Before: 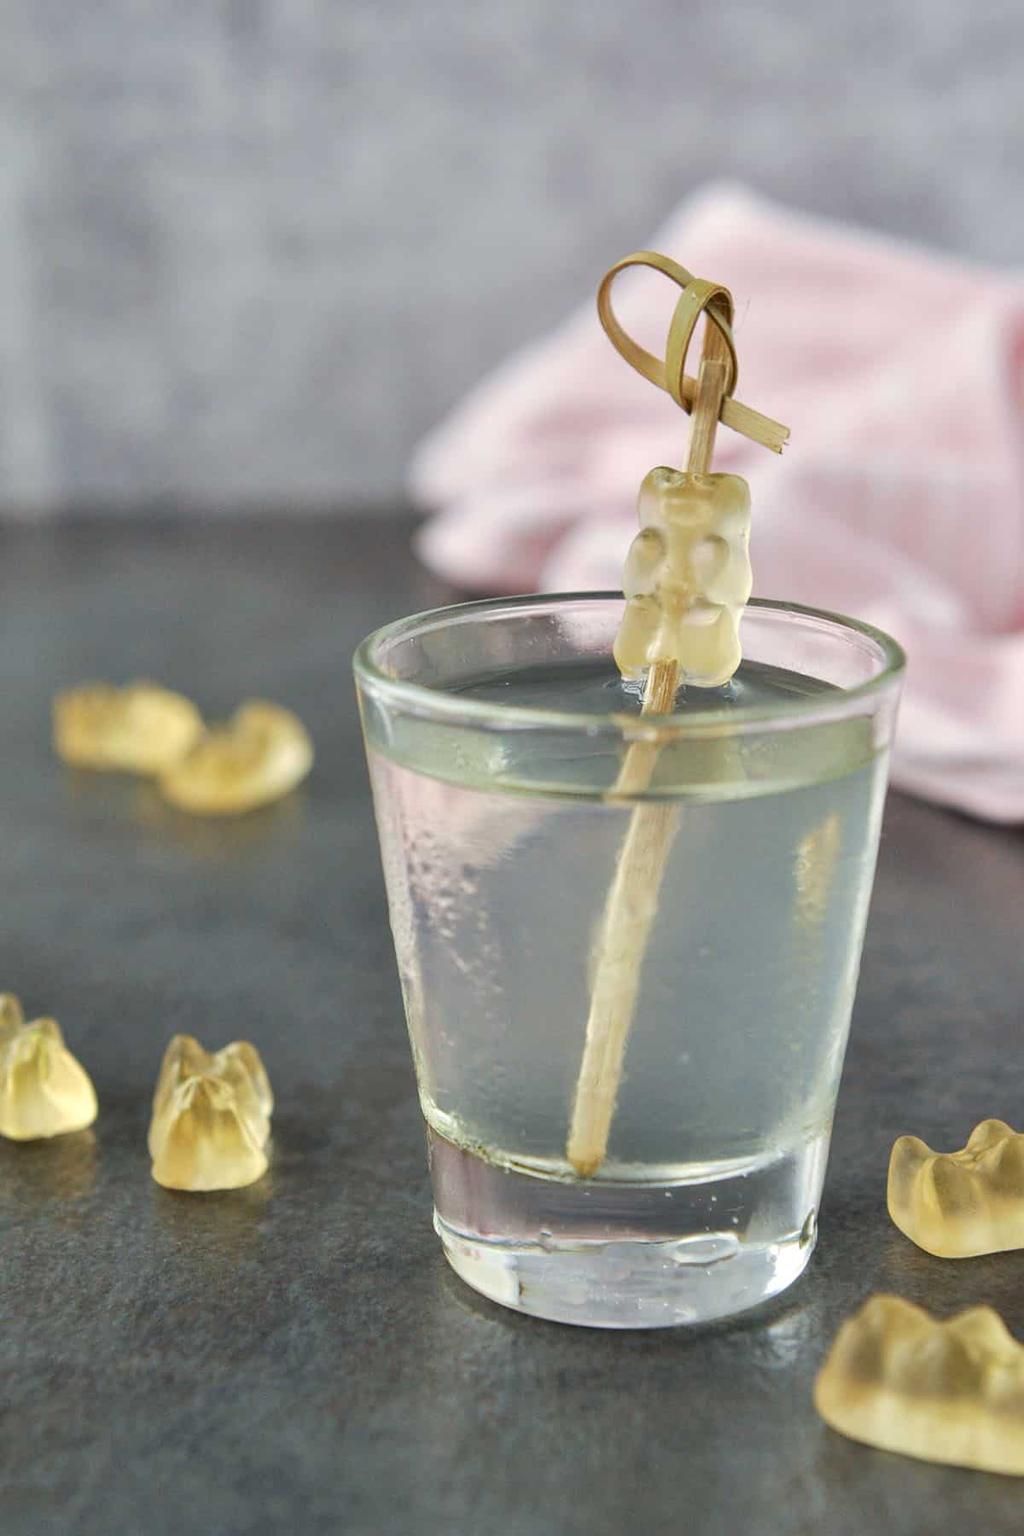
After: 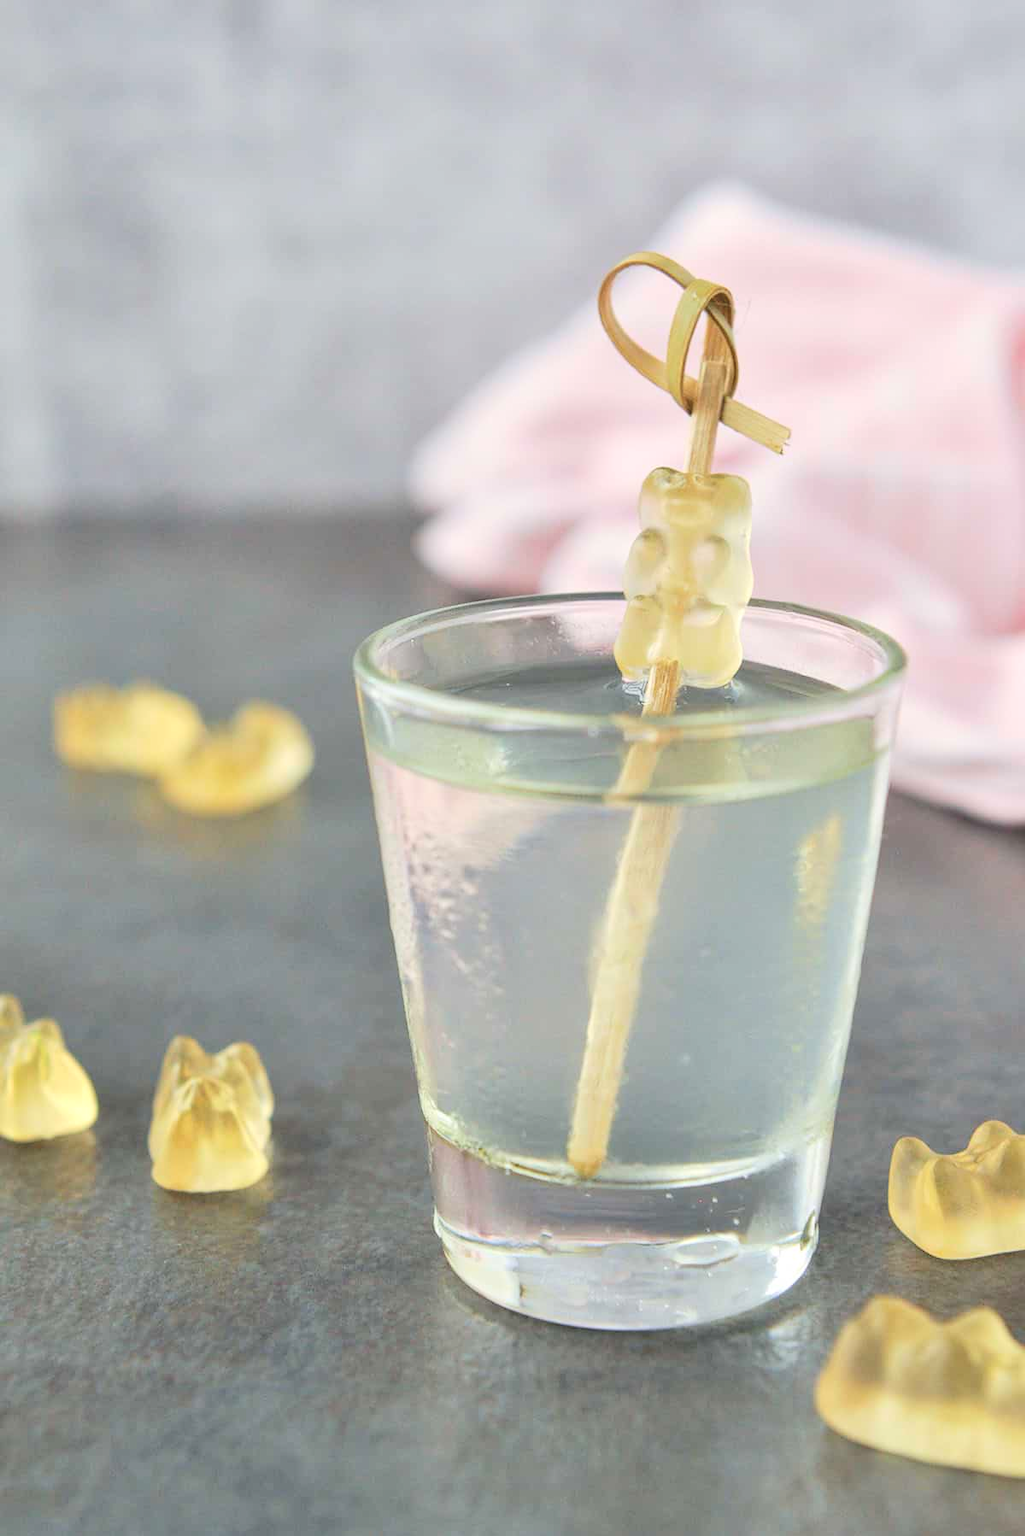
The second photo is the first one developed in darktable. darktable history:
contrast brightness saturation: contrast 0.1, brightness 0.3, saturation 0.14
crop: bottom 0.071%
